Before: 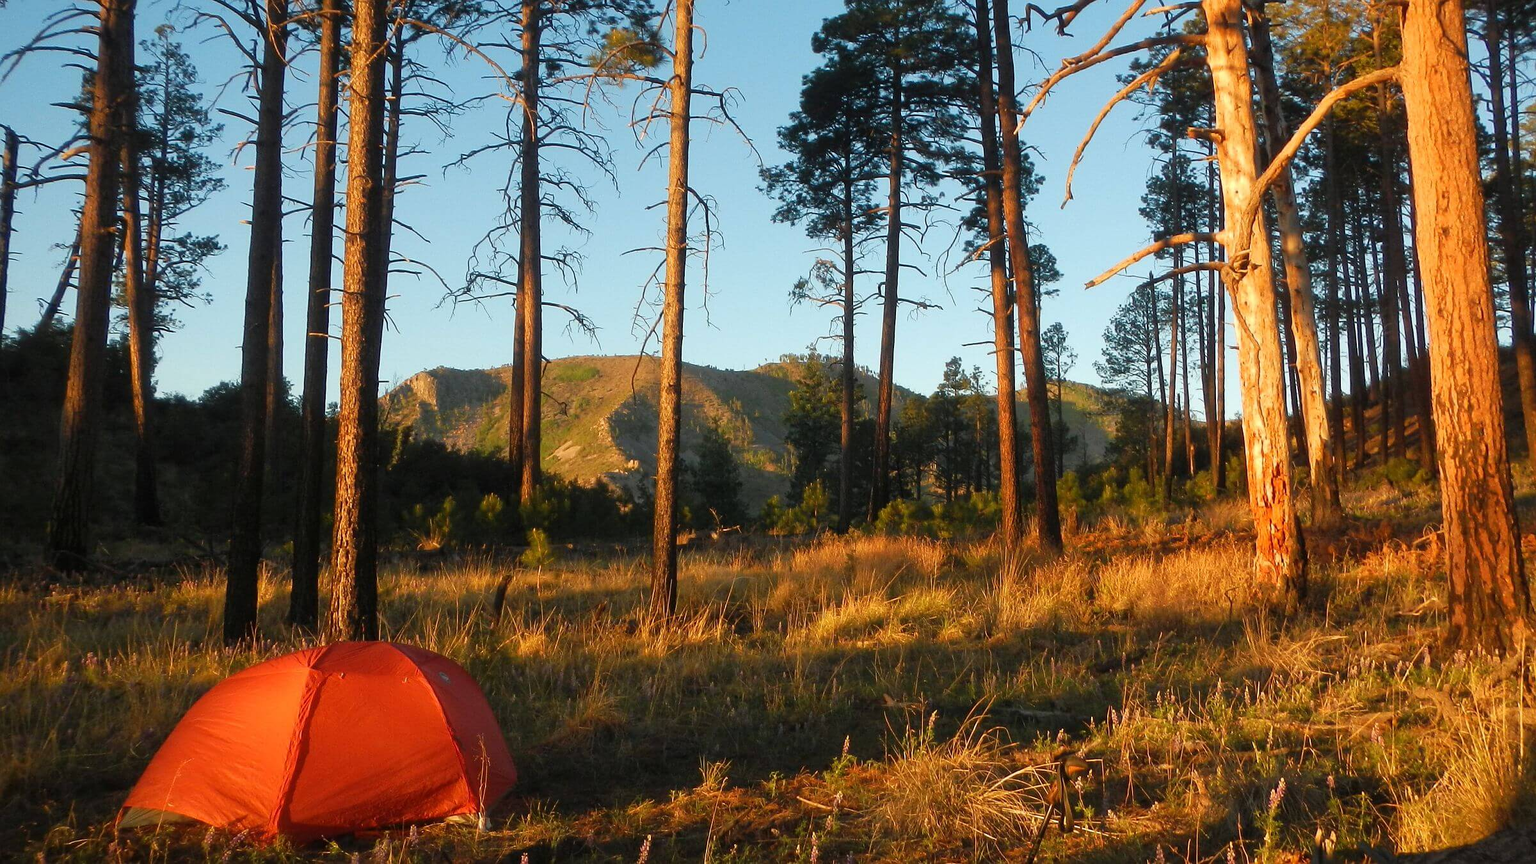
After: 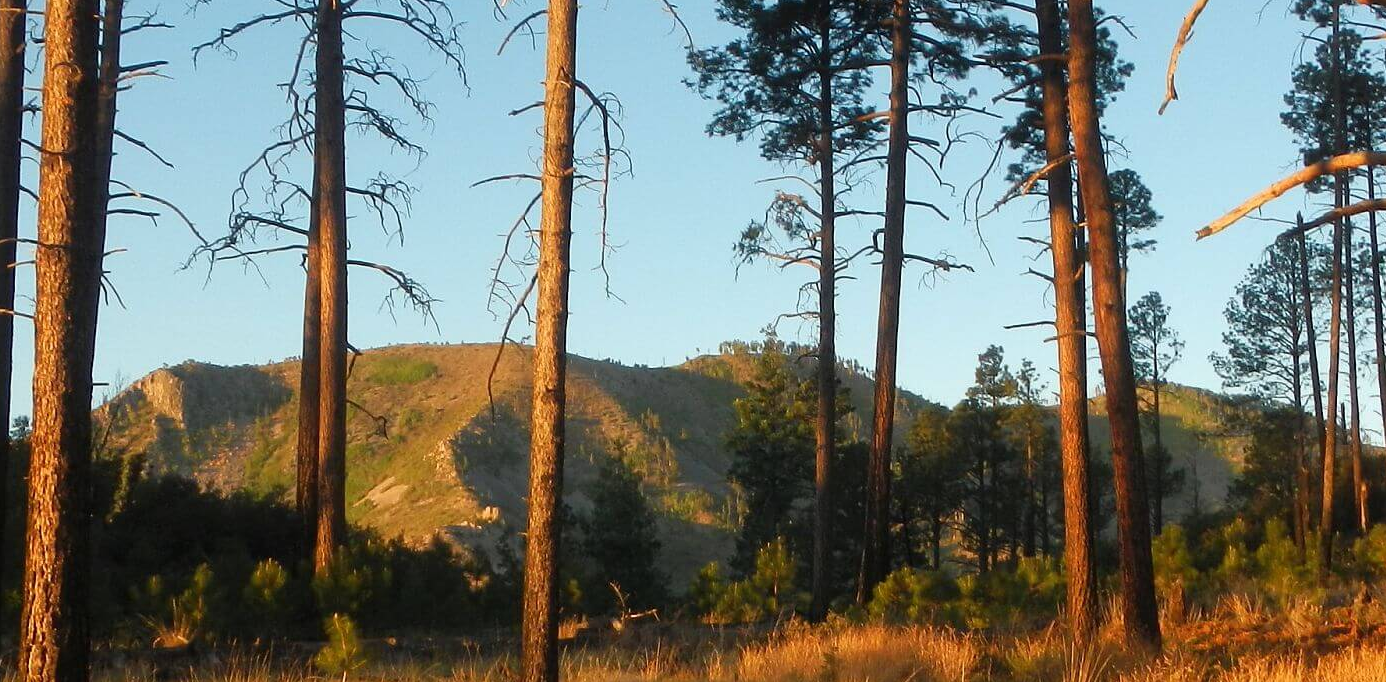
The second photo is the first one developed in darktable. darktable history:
crop: left 20.799%, top 15.761%, right 21.451%, bottom 33.667%
